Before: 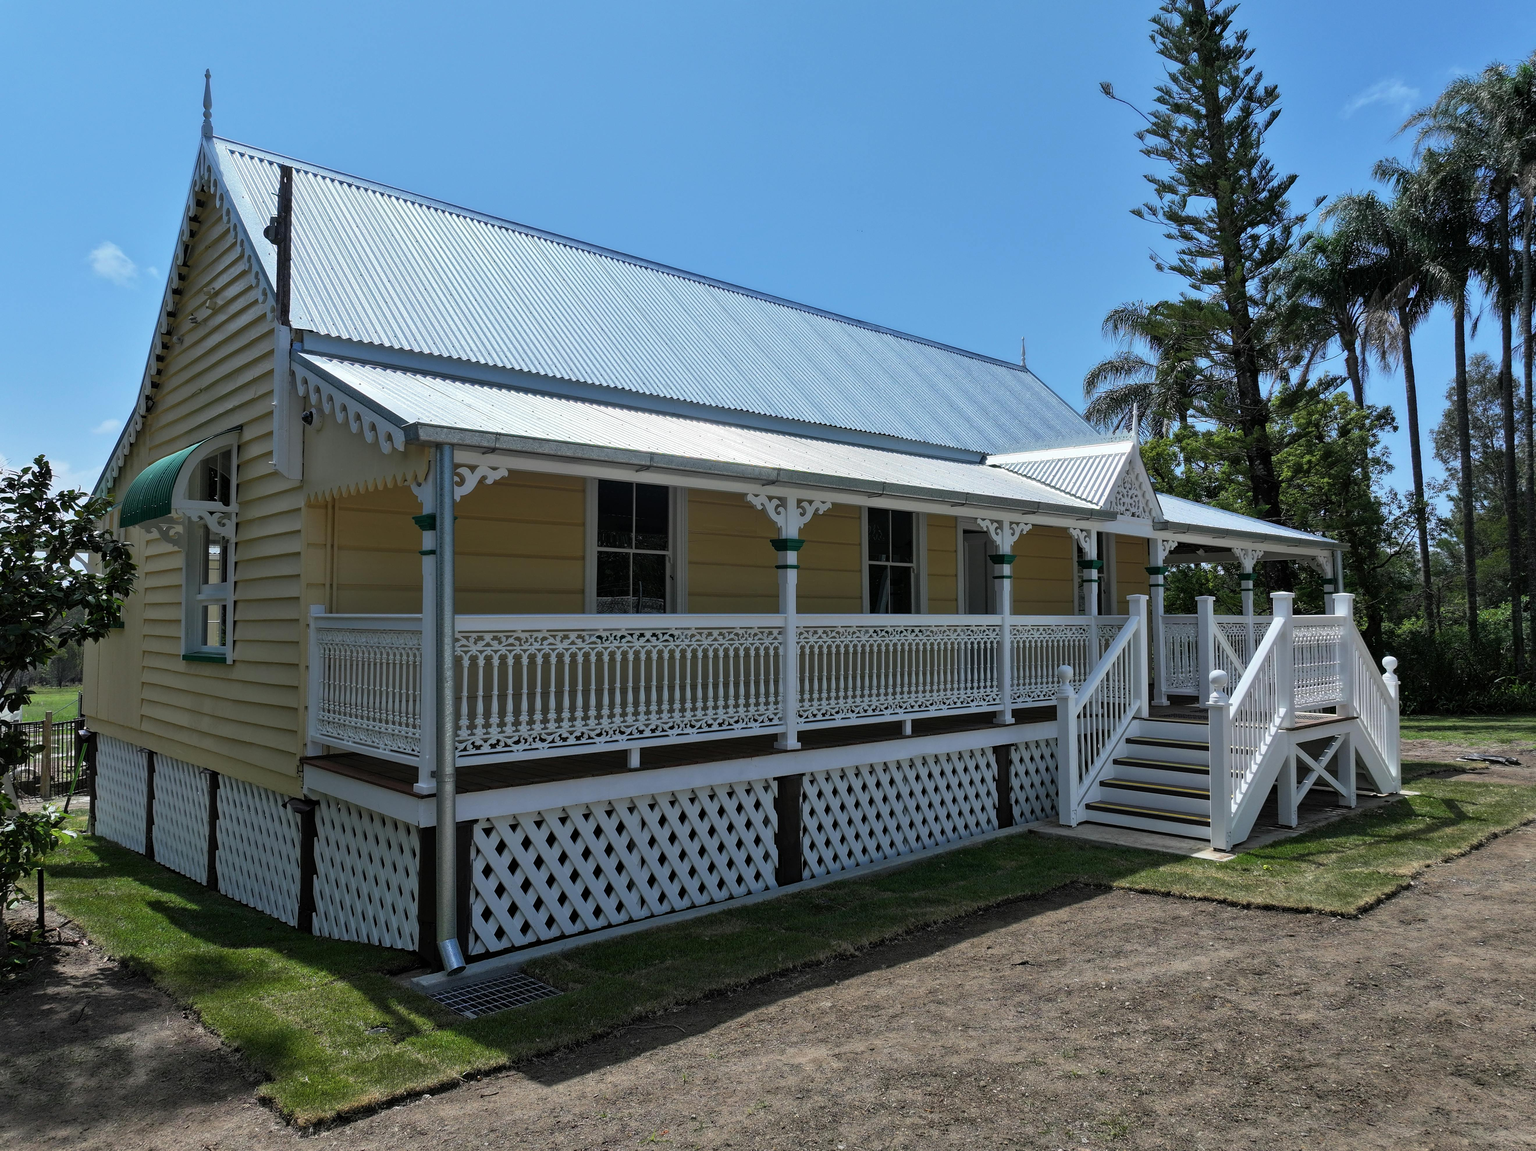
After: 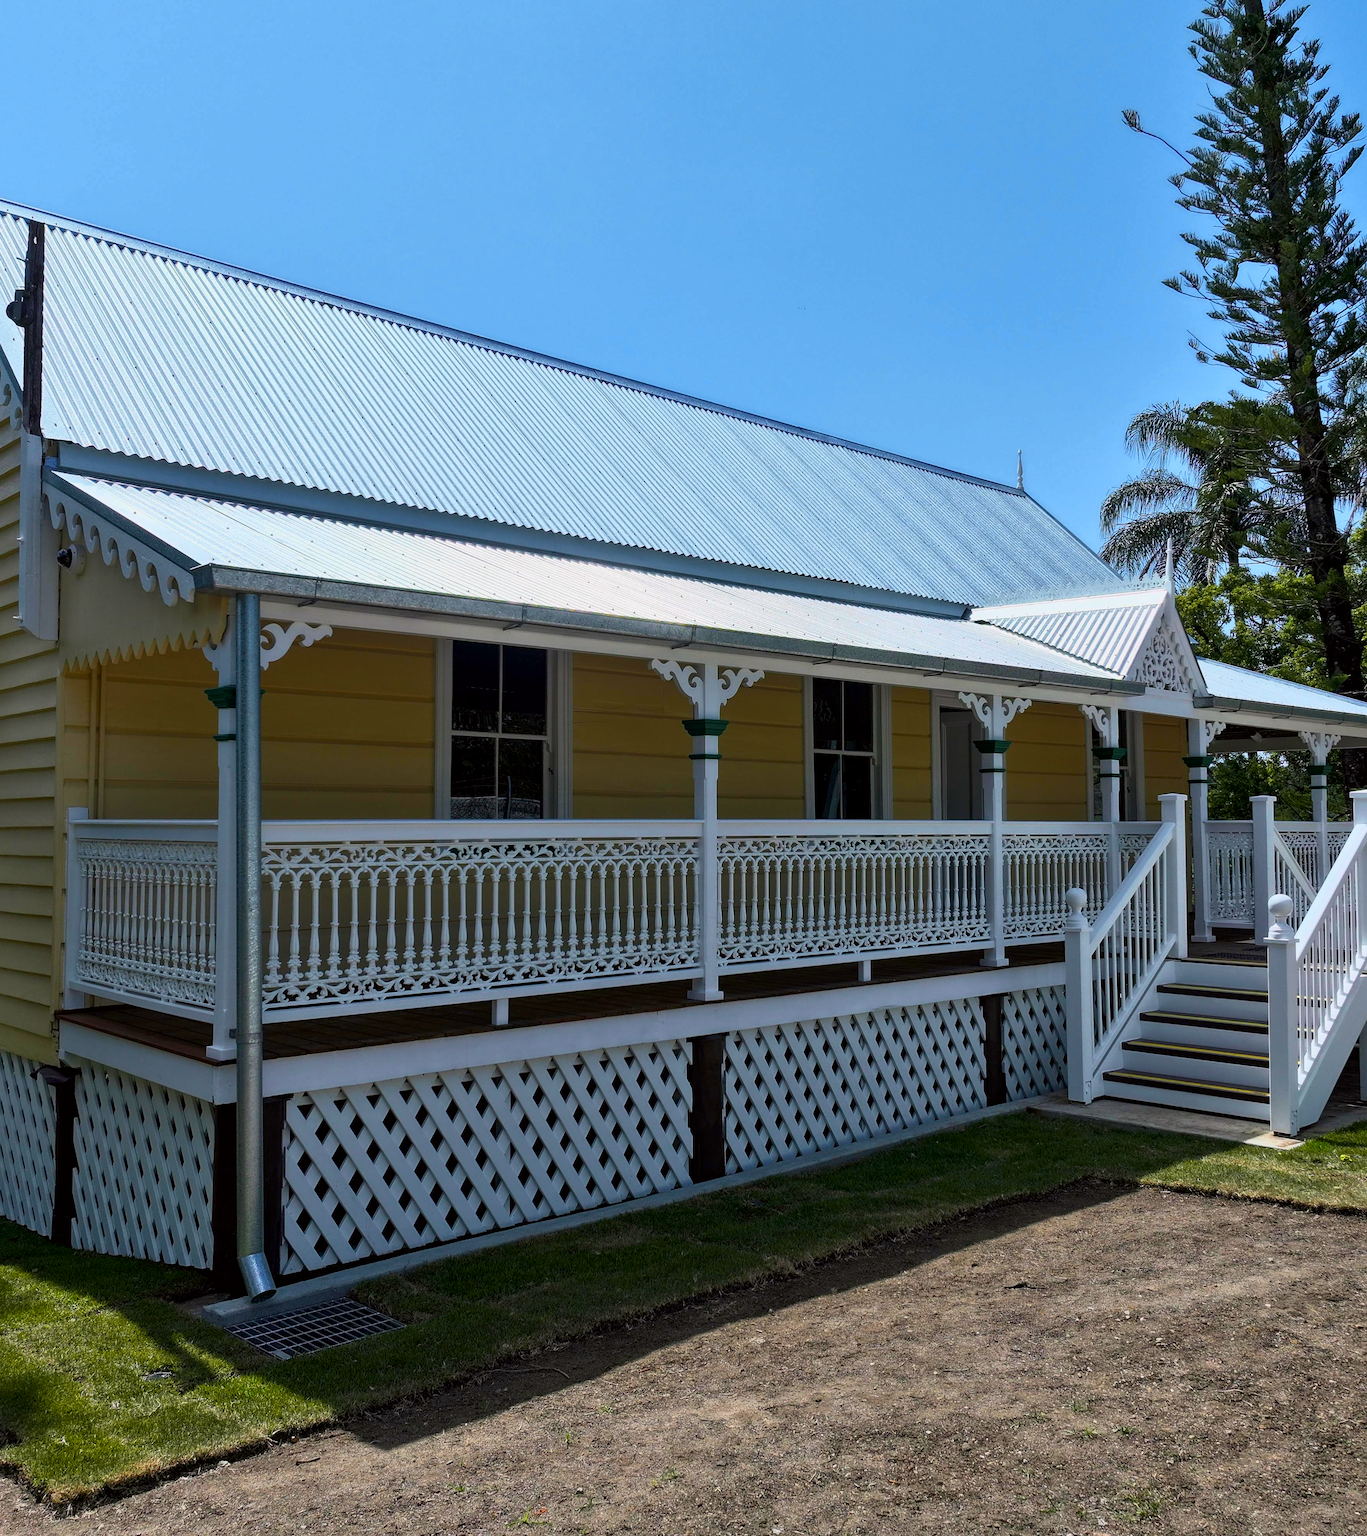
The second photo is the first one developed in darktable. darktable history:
contrast brightness saturation: contrast 0.184, saturation 0.299
tone curve: curves: ch0 [(0.013, 0) (0.061, 0.068) (0.239, 0.256) (0.502, 0.505) (0.683, 0.676) (0.761, 0.773) (0.858, 0.858) (0.987, 0.945)]; ch1 [(0, 0) (0.172, 0.123) (0.304, 0.288) (0.414, 0.44) (0.472, 0.473) (0.502, 0.508) (0.521, 0.528) (0.583, 0.595) (0.654, 0.673) (0.728, 0.761) (1, 1)]; ch2 [(0, 0) (0.411, 0.424) (0.485, 0.476) (0.502, 0.502) (0.553, 0.557) (0.57, 0.576) (1, 1)], color space Lab, independent channels, preserve colors none
crop: left 16.886%, right 16.409%
